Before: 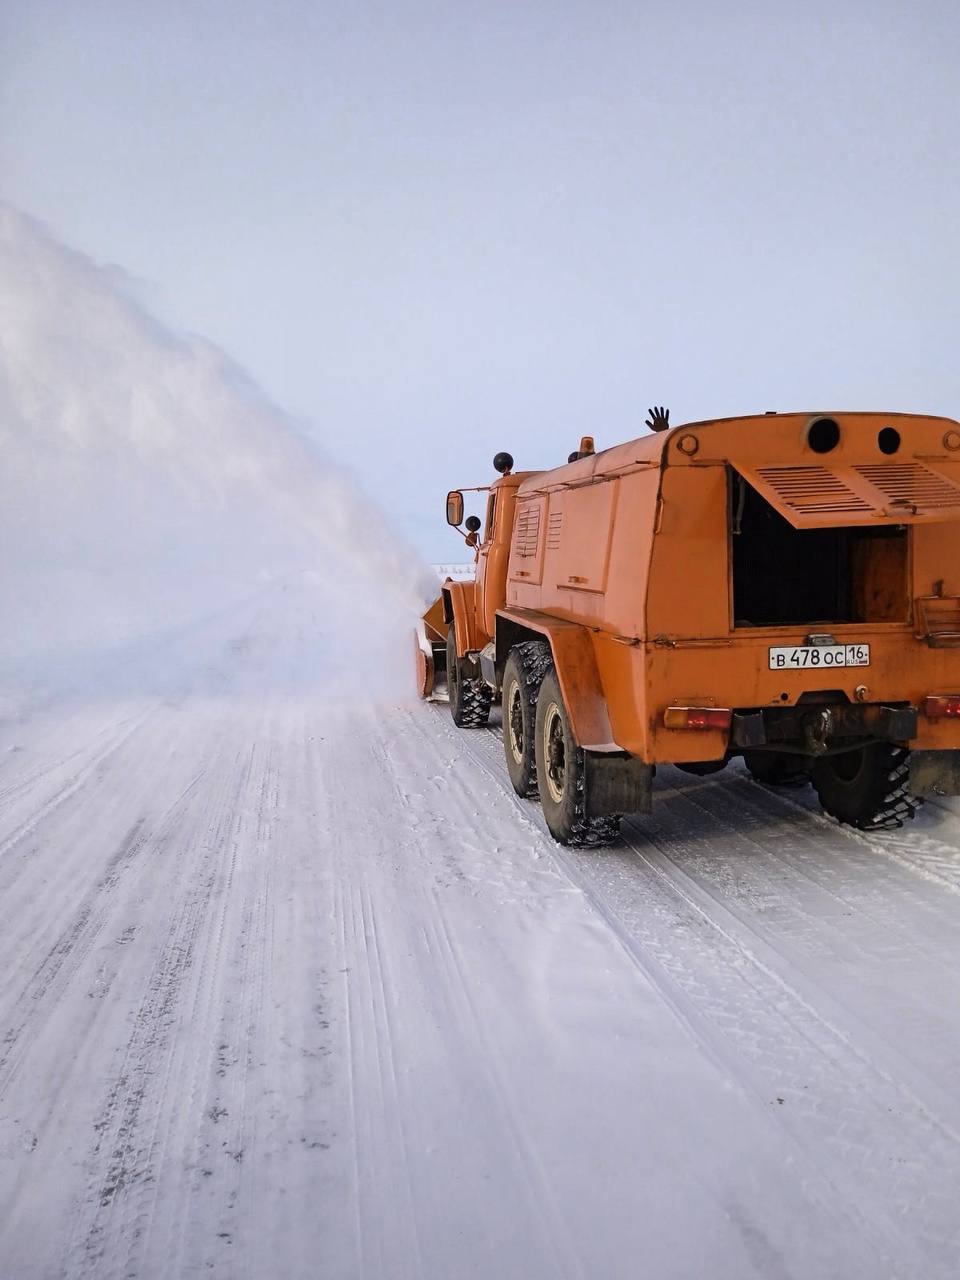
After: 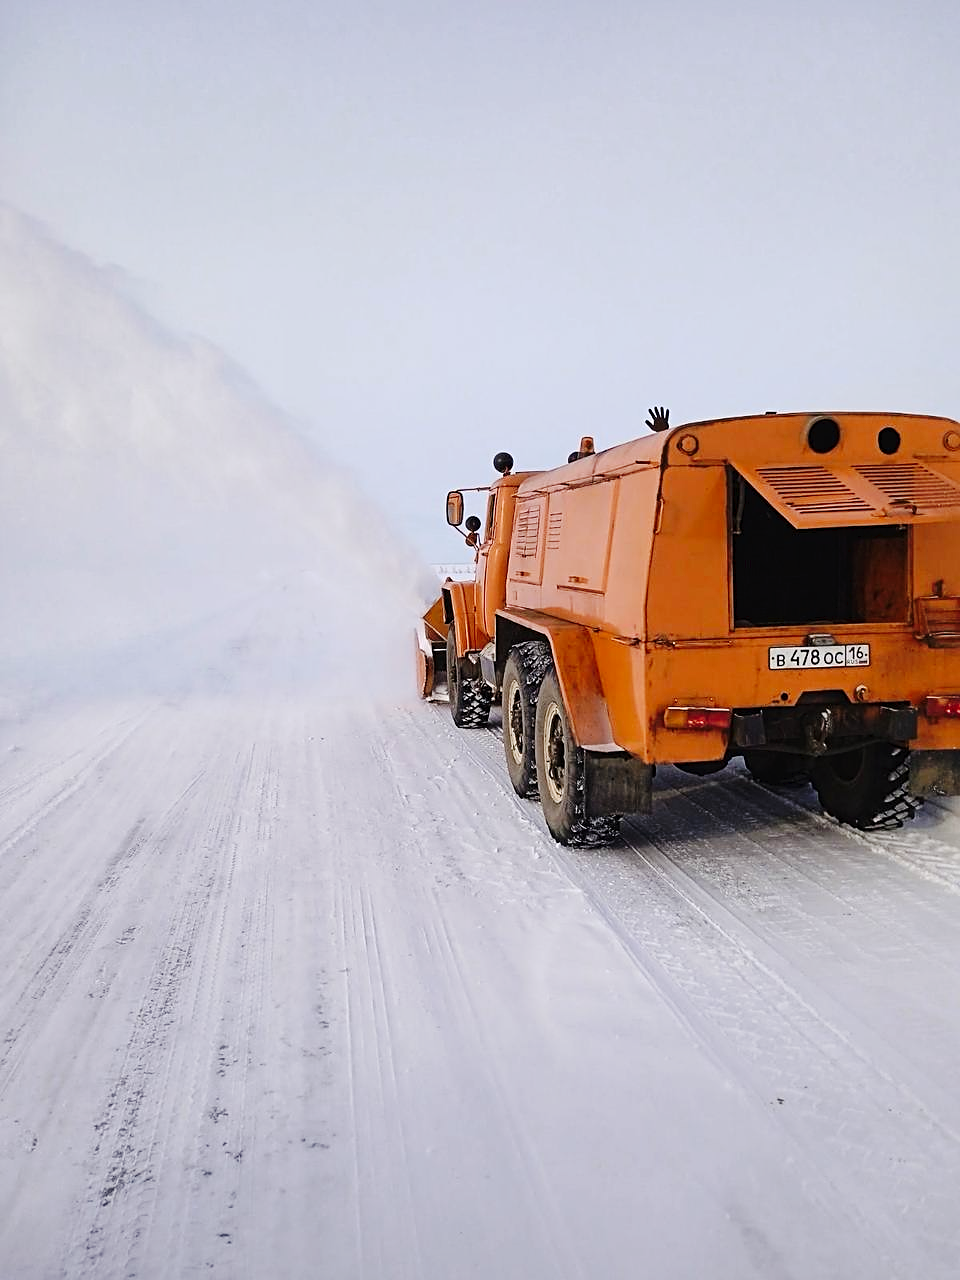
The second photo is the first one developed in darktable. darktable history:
sharpen: on, module defaults
tone curve: curves: ch0 [(0, 0) (0.003, 0.02) (0.011, 0.023) (0.025, 0.028) (0.044, 0.045) (0.069, 0.063) (0.1, 0.09) (0.136, 0.122) (0.177, 0.166) (0.224, 0.223) (0.277, 0.297) (0.335, 0.384) (0.399, 0.461) (0.468, 0.549) (0.543, 0.632) (0.623, 0.705) (0.709, 0.772) (0.801, 0.844) (0.898, 0.91) (1, 1)], preserve colors none
